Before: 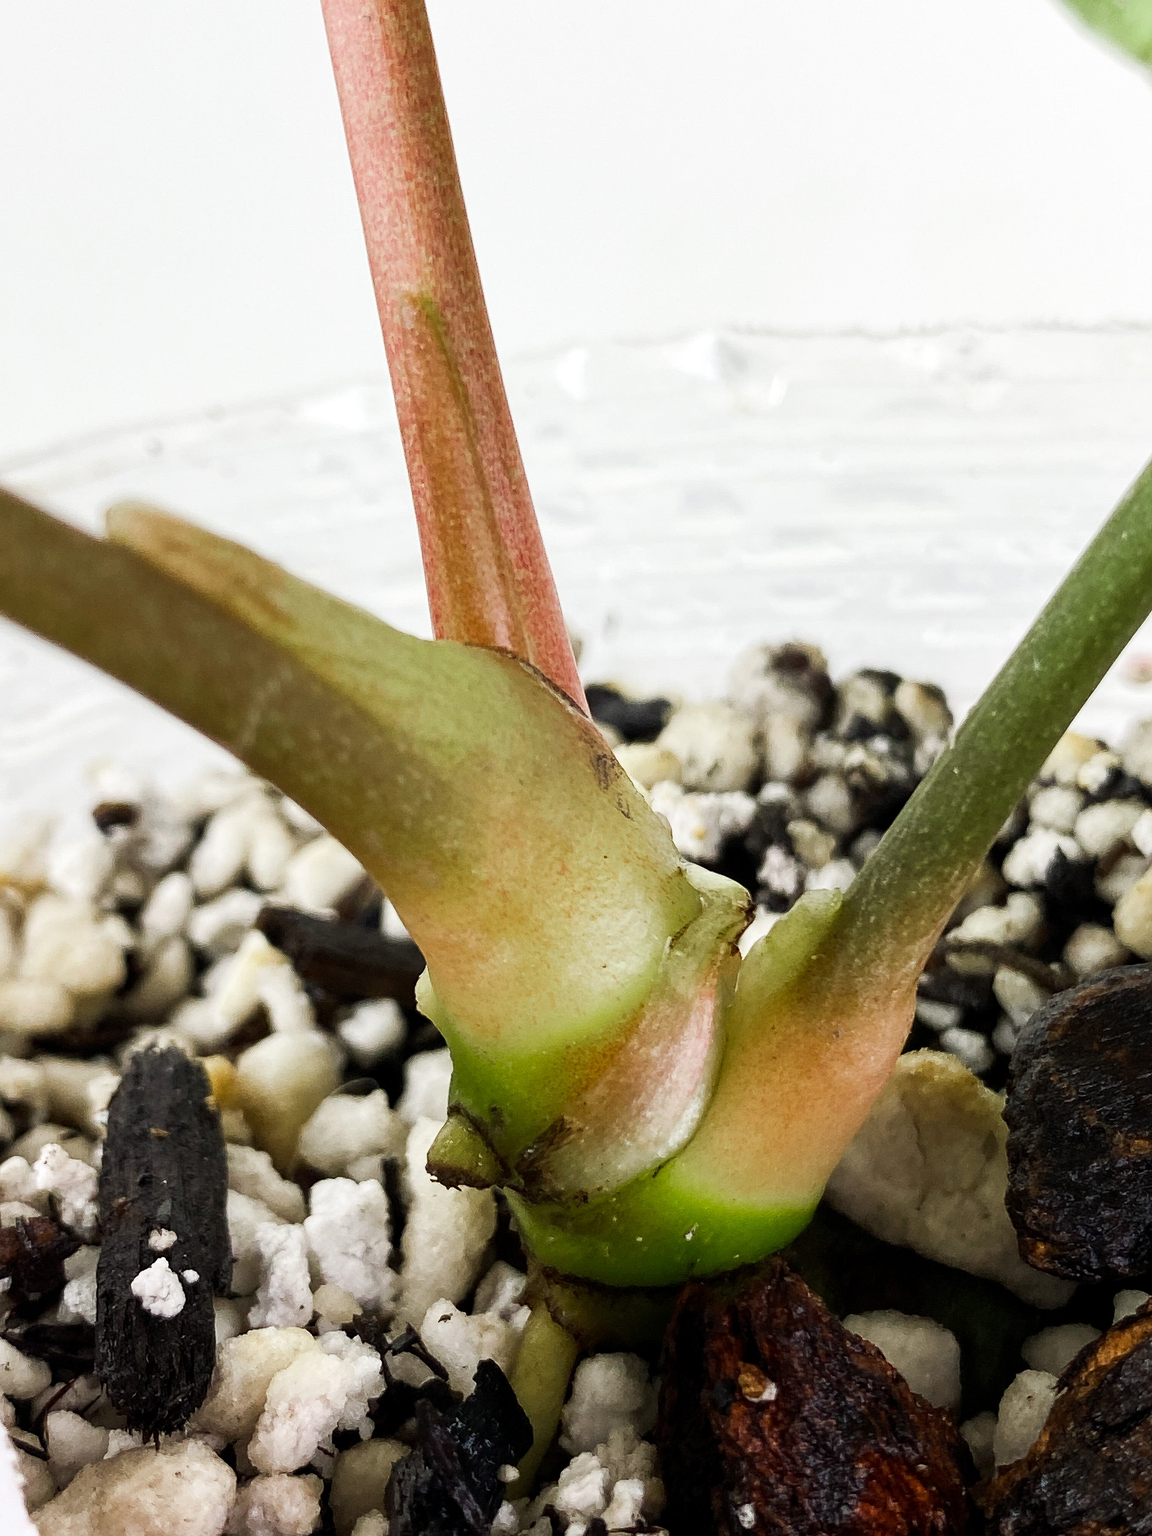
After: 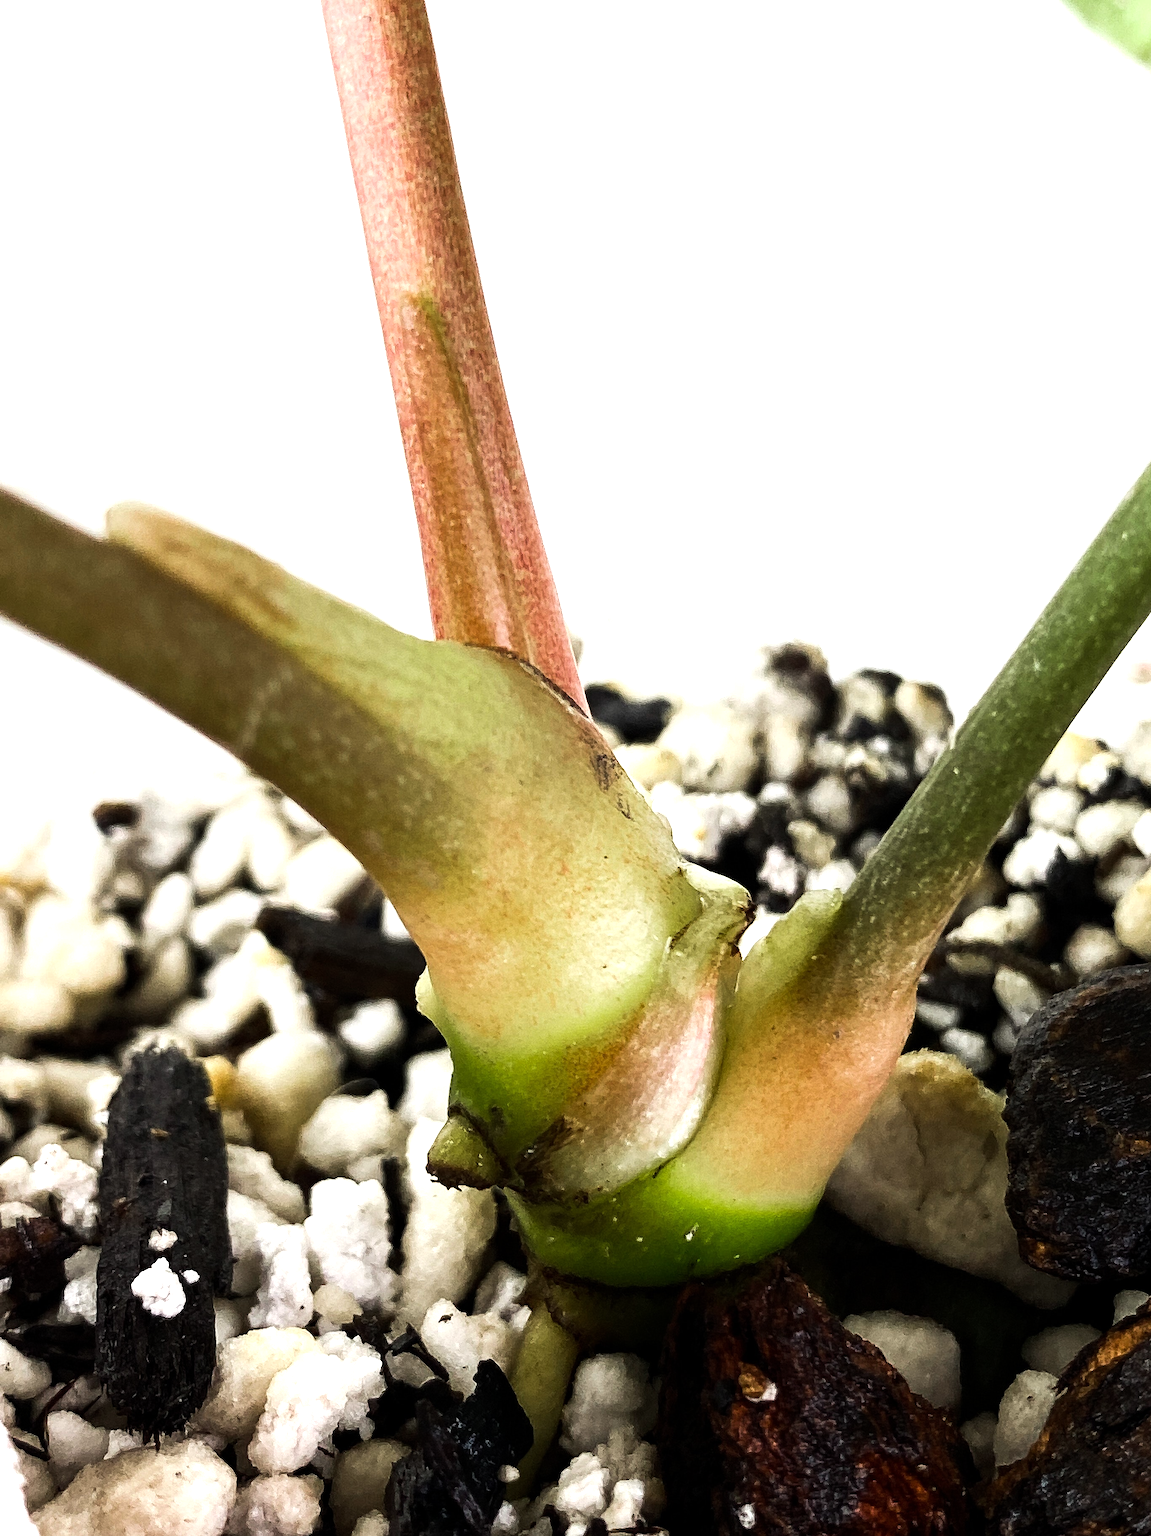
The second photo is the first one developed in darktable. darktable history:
tone equalizer: -8 EV -0.721 EV, -7 EV -0.726 EV, -6 EV -0.614 EV, -5 EV -0.365 EV, -3 EV 0.378 EV, -2 EV 0.6 EV, -1 EV 0.674 EV, +0 EV 0.732 EV, edges refinement/feathering 500, mask exposure compensation -1.57 EV, preserve details no
